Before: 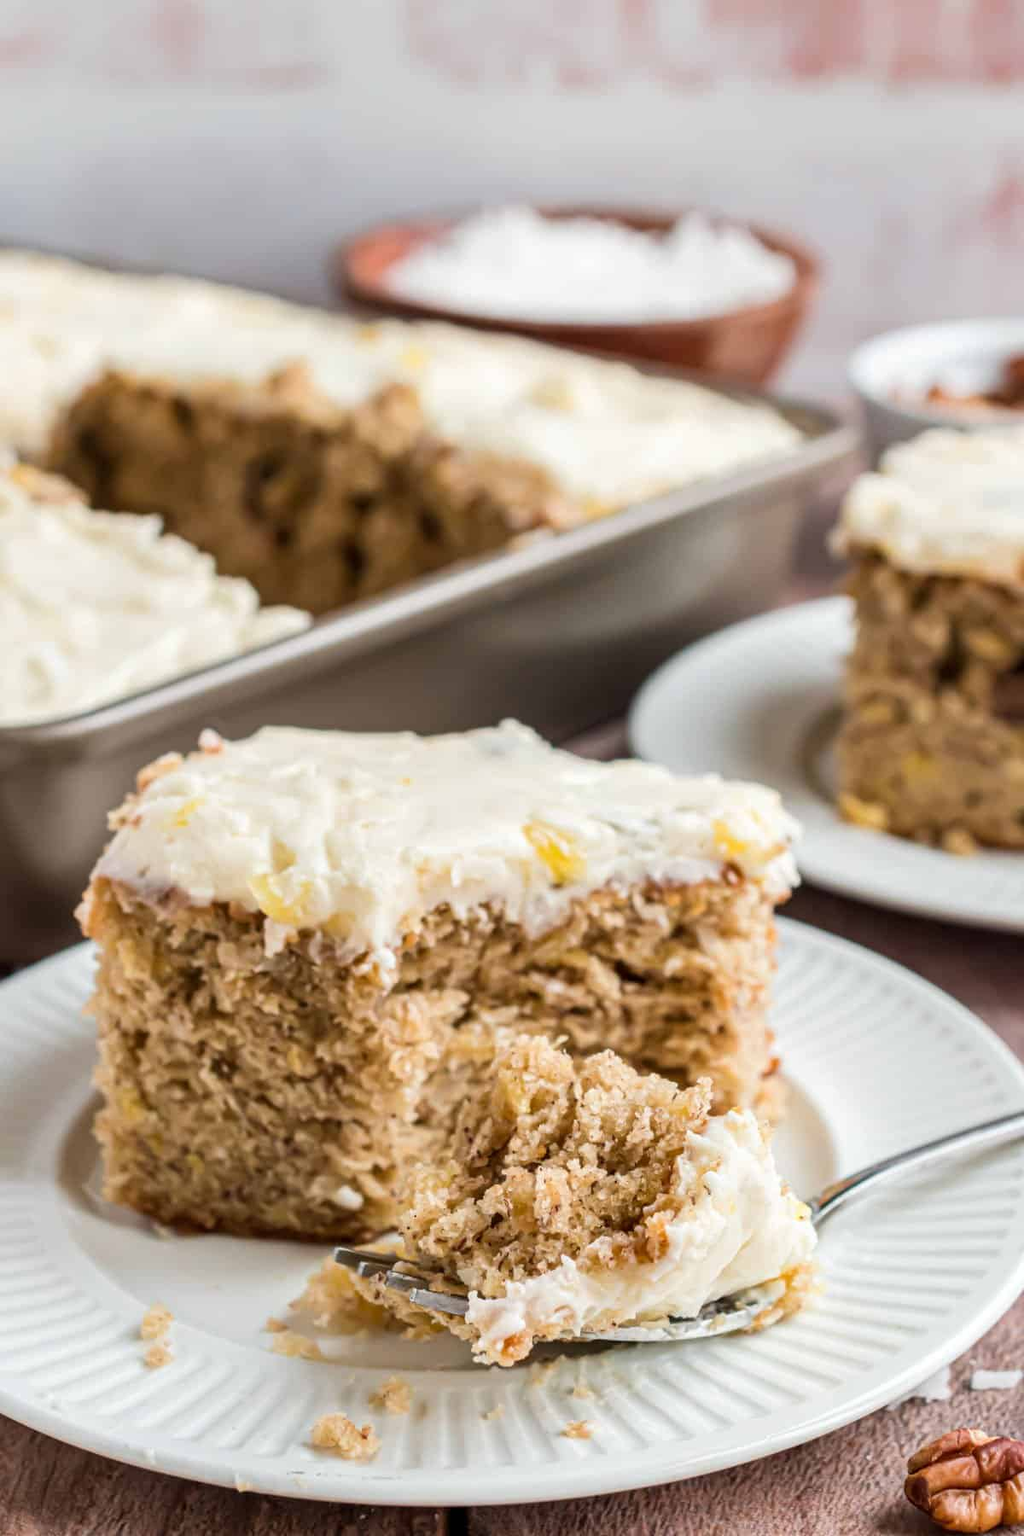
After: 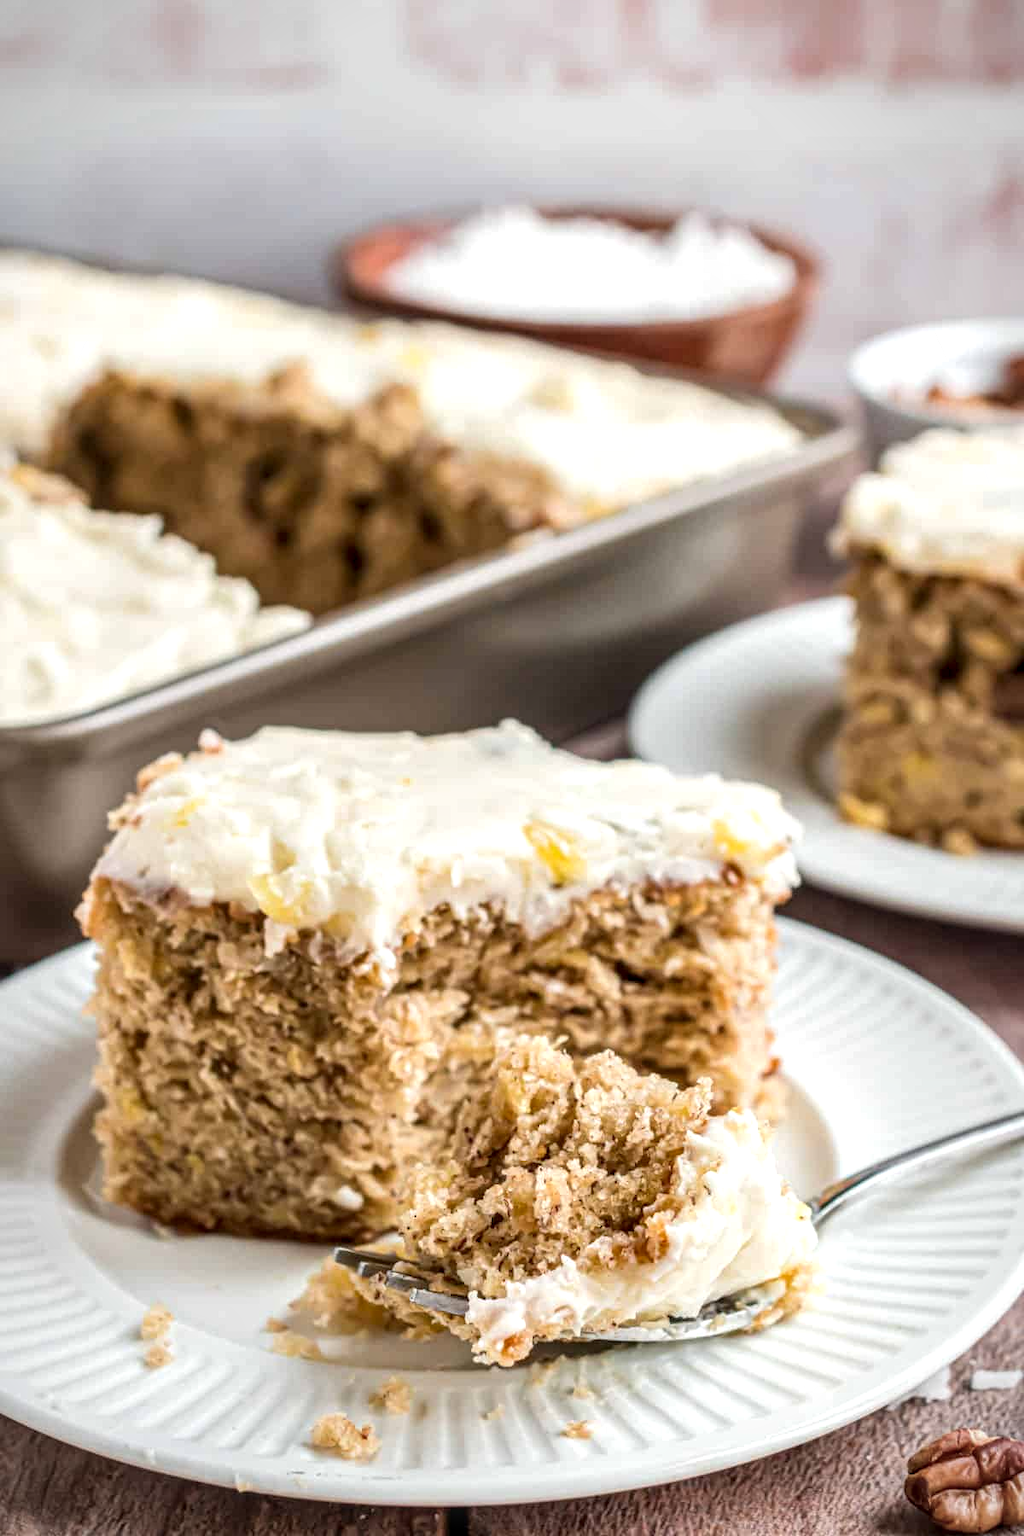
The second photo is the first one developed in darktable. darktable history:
vignetting: fall-off start 100%, fall-off radius 64.94%, automatic ratio true, unbound false
exposure: exposure 0.2 EV, compensate highlight preservation false
local contrast: detail 130%
